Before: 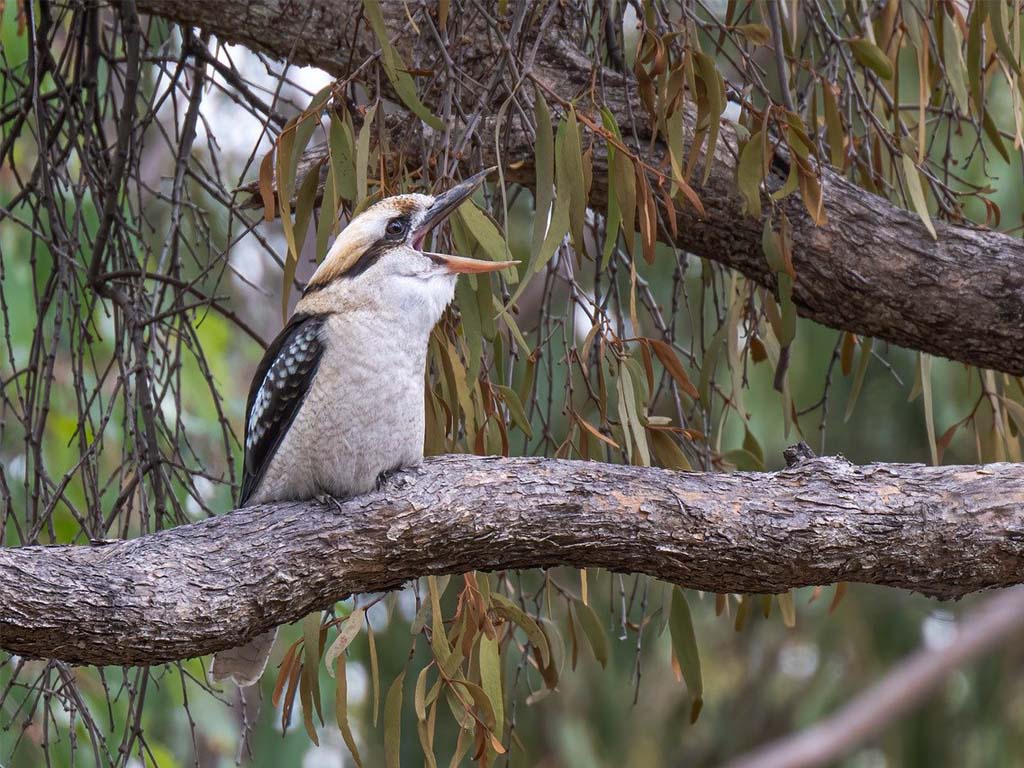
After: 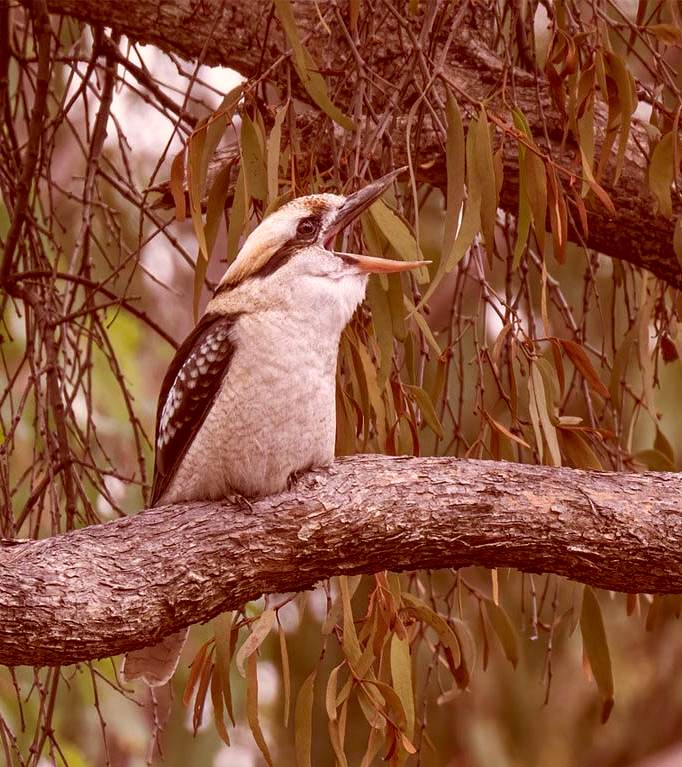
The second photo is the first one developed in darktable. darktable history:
color correction: highlights a* 9.03, highlights b* 8.71, shadows a* 40, shadows b* 40, saturation 0.8
crop and rotate: left 8.786%, right 24.548%
